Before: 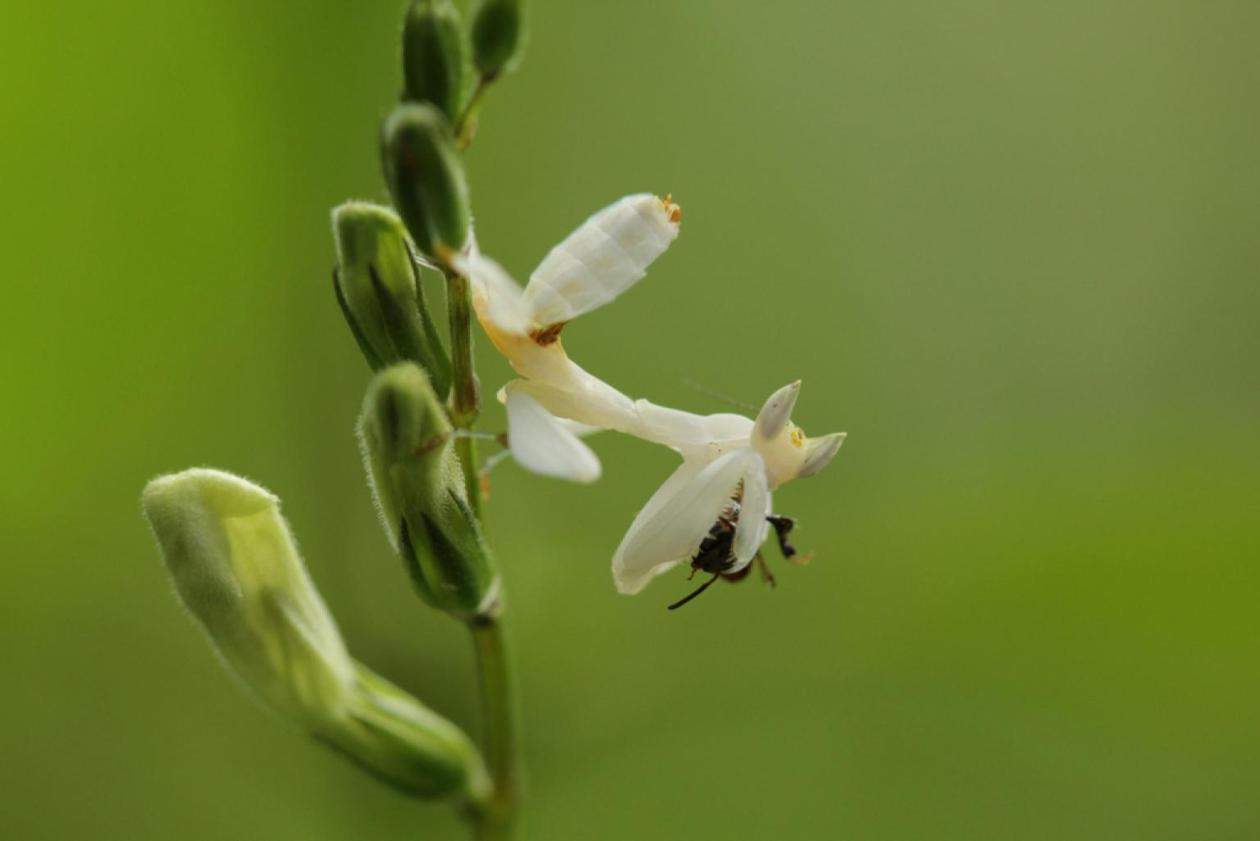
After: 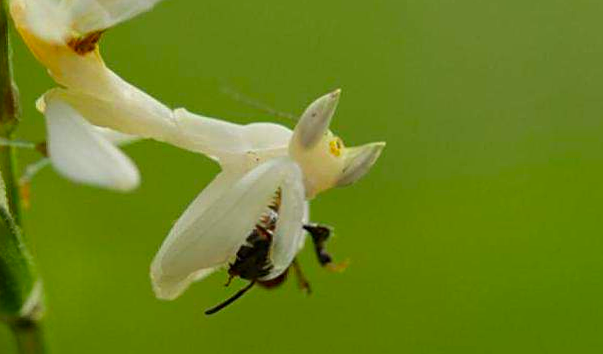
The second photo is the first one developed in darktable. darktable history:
rotate and perspective: rotation 0.074°, lens shift (vertical) 0.096, lens shift (horizontal) -0.041, crop left 0.043, crop right 0.952, crop top 0.024, crop bottom 0.979
contrast brightness saturation: brightness -0.02, saturation 0.35
crop: left 35.03%, top 36.625%, right 14.663%, bottom 20.057%
sharpen: on, module defaults
